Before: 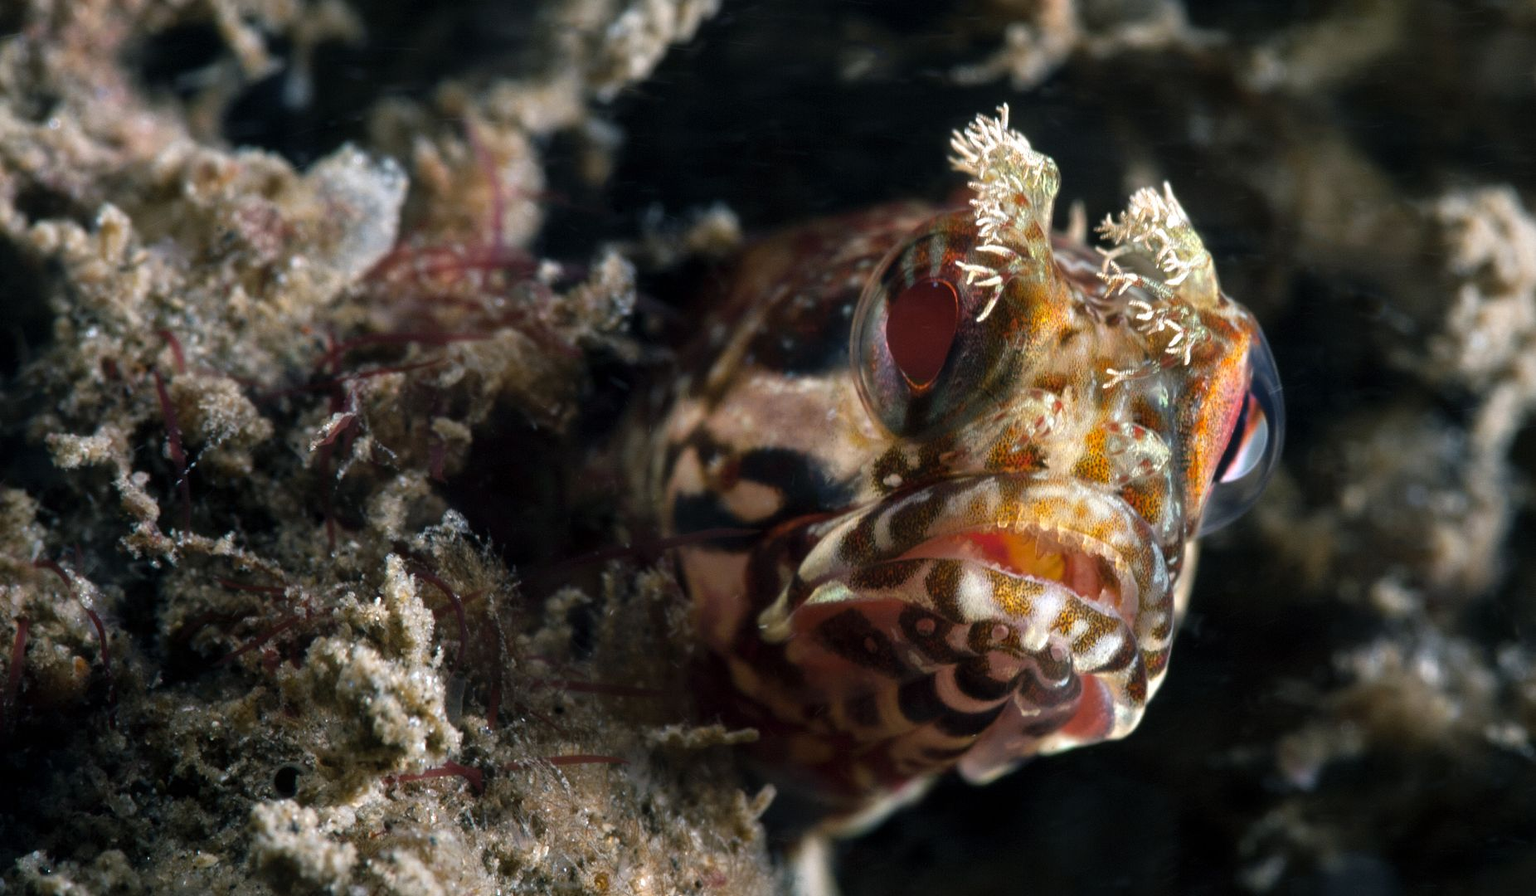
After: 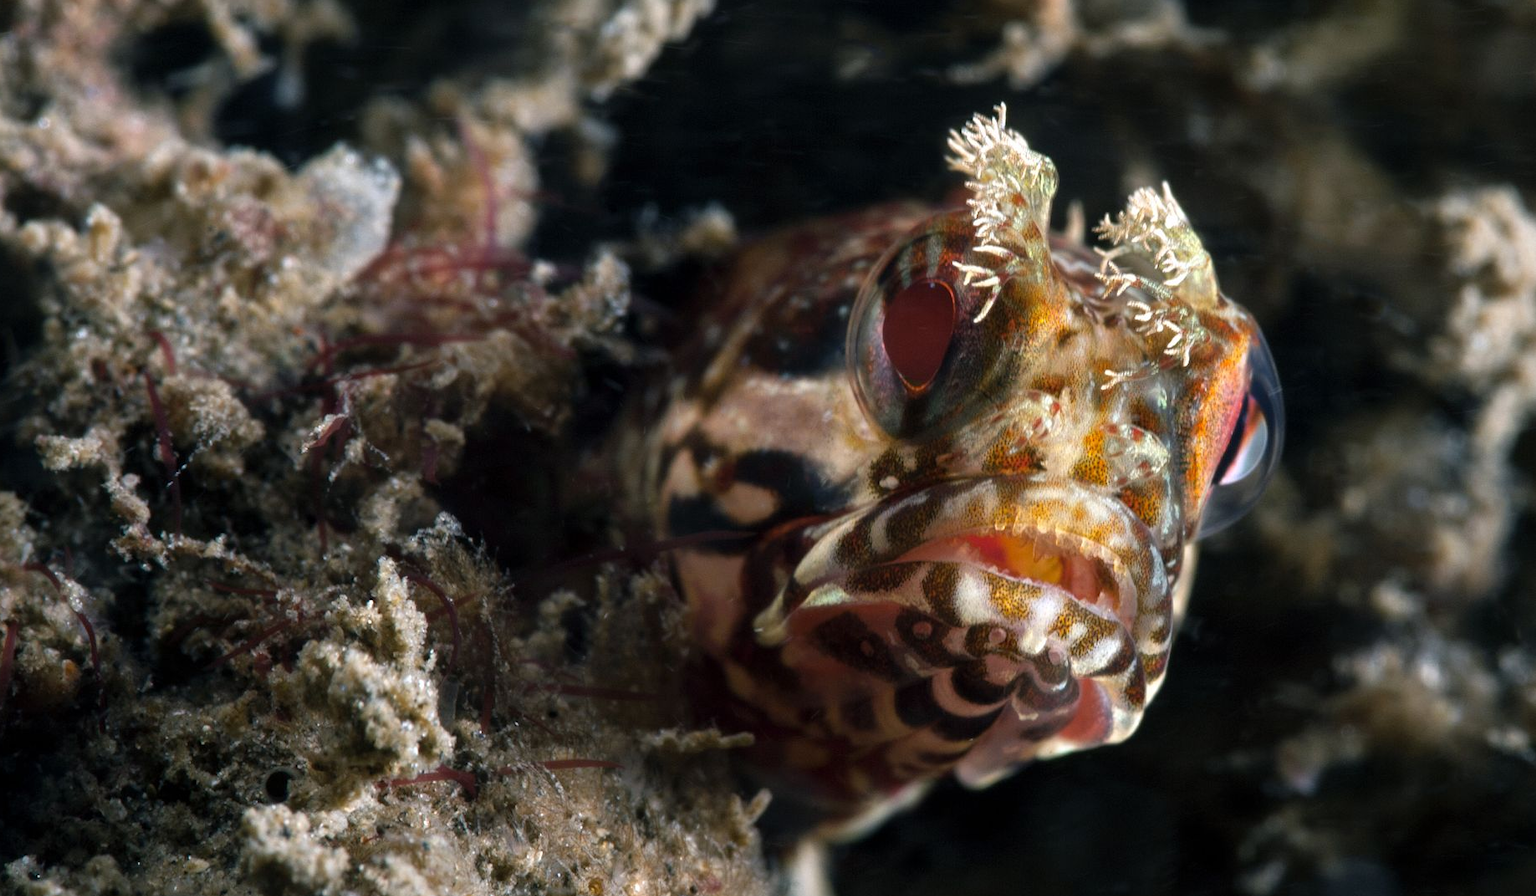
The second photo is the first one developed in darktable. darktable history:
crop and rotate: left 0.809%, top 0.339%, bottom 0.326%
